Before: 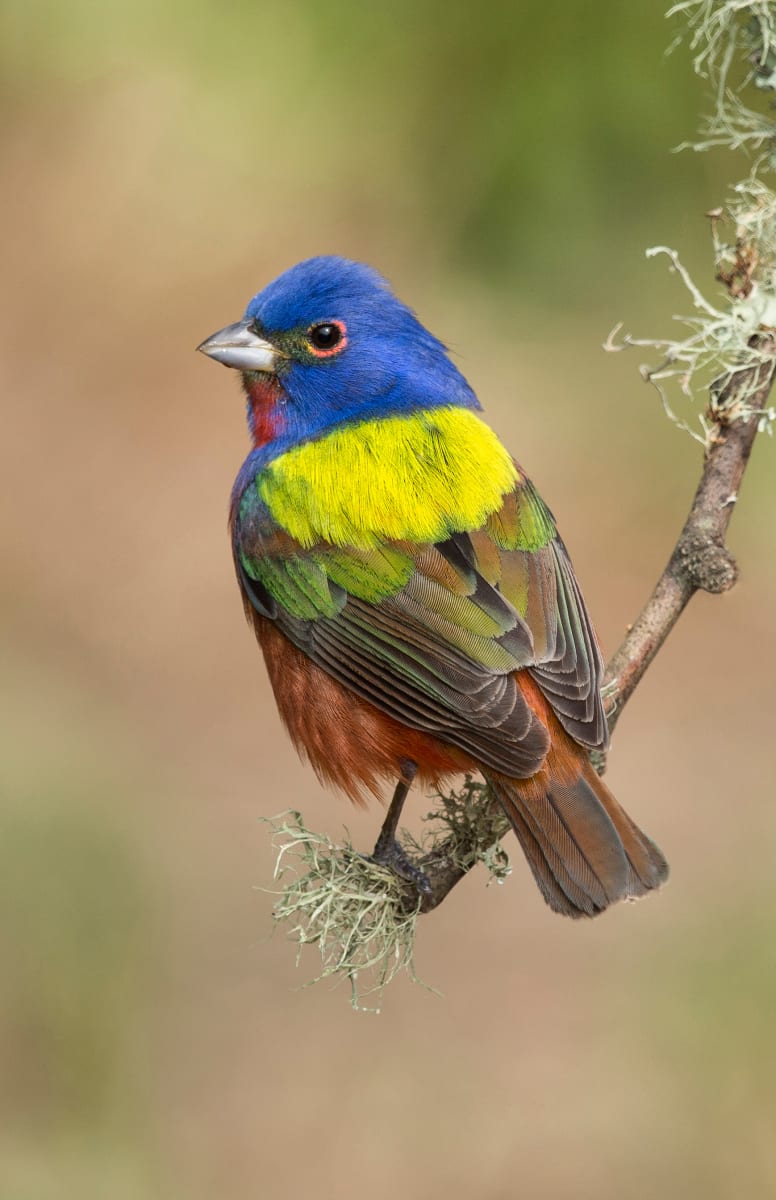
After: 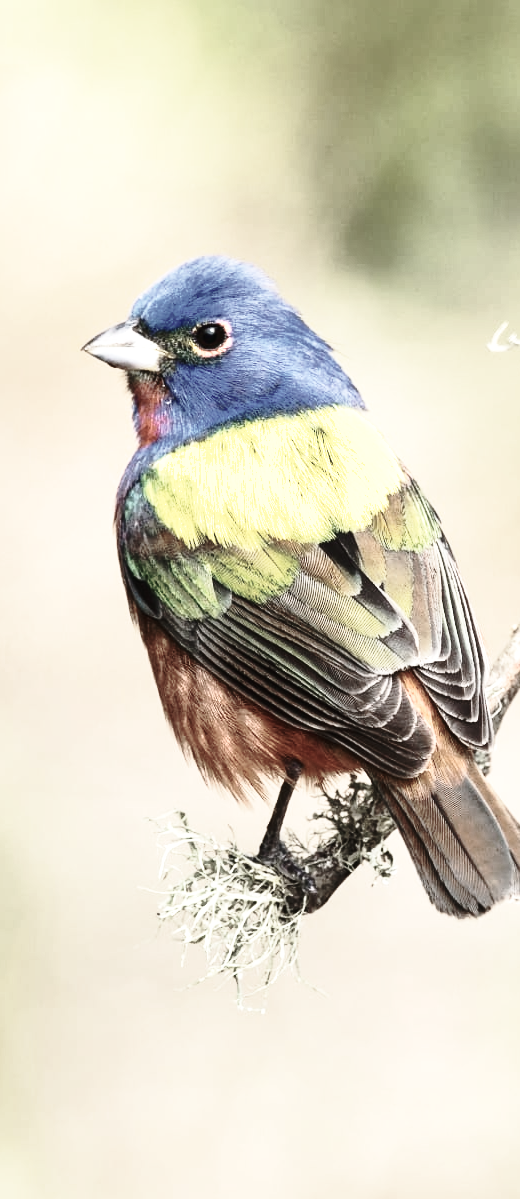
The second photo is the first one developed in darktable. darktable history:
contrast brightness saturation: contrast 0.252, saturation -0.309
color zones: curves: ch0 [(0, 0.559) (0.153, 0.551) (0.229, 0.5) (0.429, 0.5) (0.571, 0.5) (0.714, 0.5) (0.857, 0.5) (1, 0.559)]; ch1 [(0, 0.417) (0.112, 0.336) (0.213, 0.26) (0.429, 0.34) (0.571, 0.35) (0.683, 0.331) (0.857, 0.344) (1, 0.417)]
base curve: curves: ch0 [(0, 0) (0.032, 0.037) (0.105, 0.228) (0.435, 0.76) (0.856, 0.983) (1, 1)], preserve colors none
shadows and highlights: on, module defaults
exposure: black level correction -0.004, exposure 0.05 EV, compensate highlight preservation false
crop and rotate: left 14.835%, right 18.075%
tone equalizer: -8 EV -1.12 EV, -7 EV -1 EV, -6 EV -0.844 EV, -5 EV -0.595 EV, -3 EV 0.588 EV, -2 EV 0.886 EV, -1 EV 0.985 EV, +0 EV 1.06 EV, edges refinement/feathering 500, mask exposure compensation -1.57 EV, preserve details no
